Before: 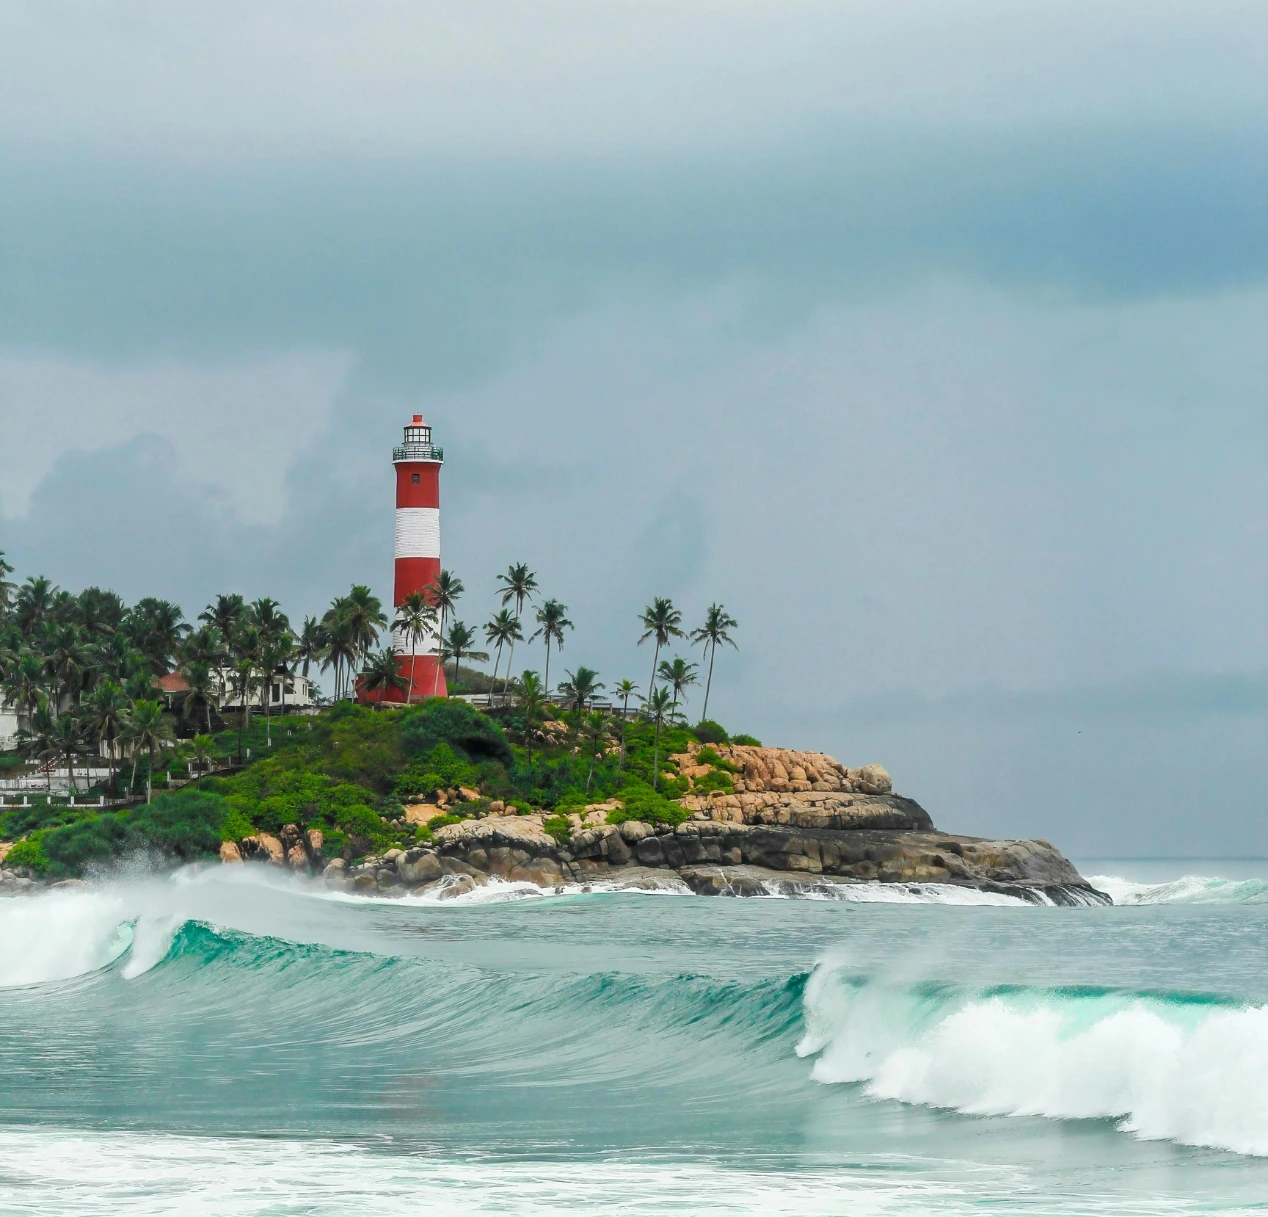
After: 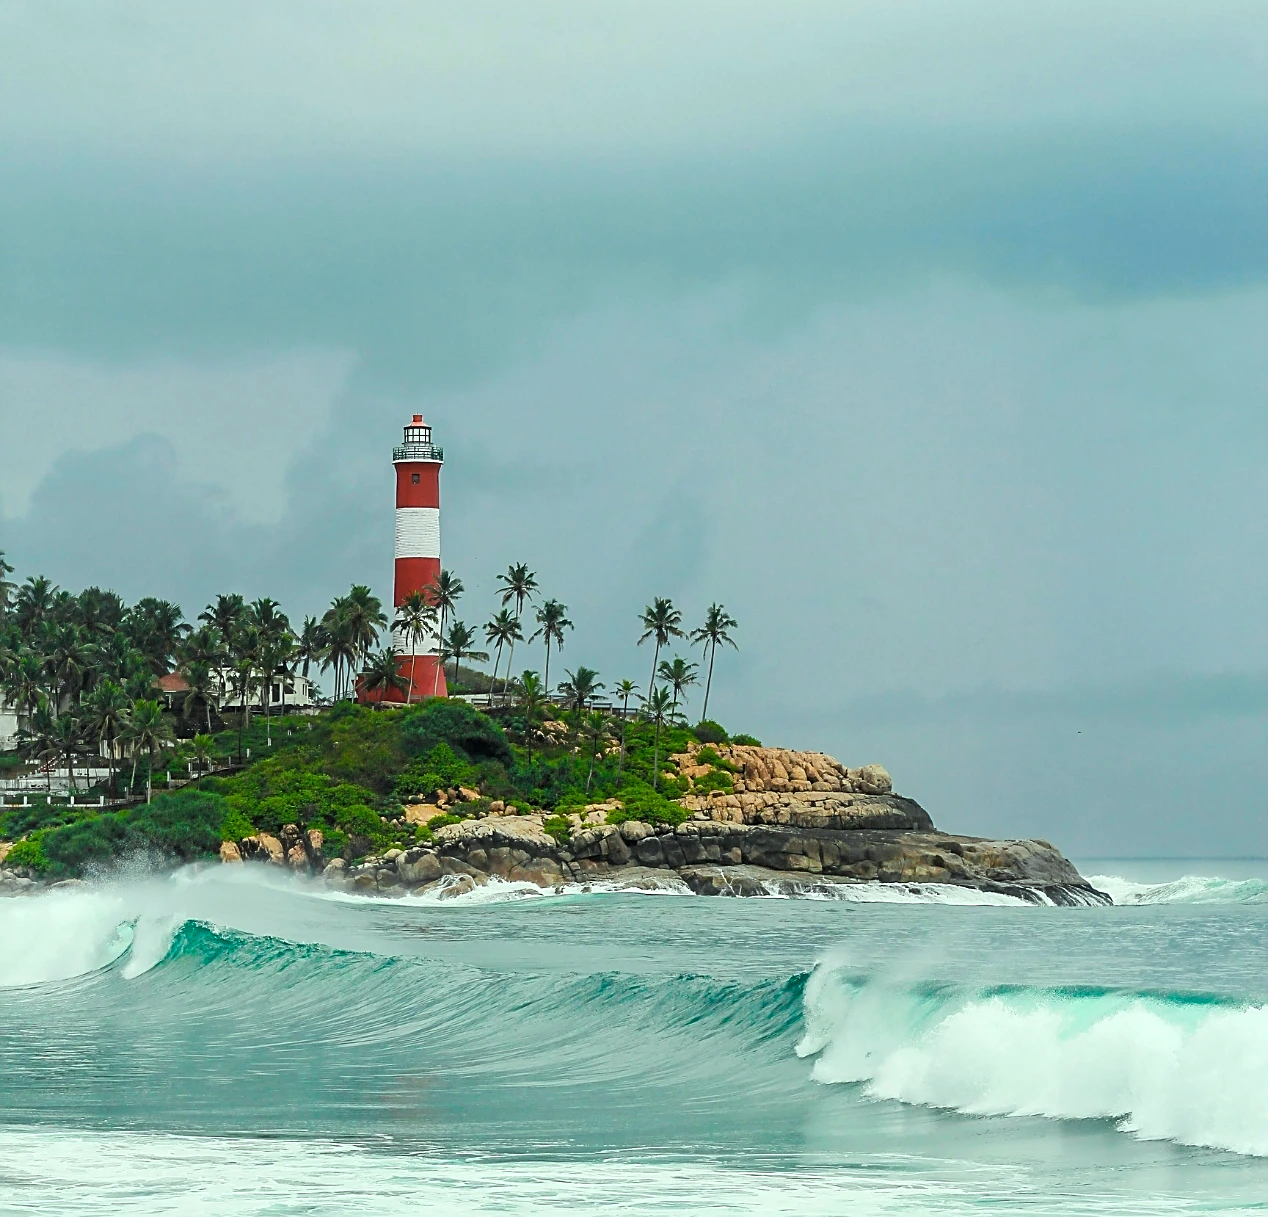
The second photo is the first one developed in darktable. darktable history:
sharpen: amount 0.742
color correction: highlights a* -8.03, highlights b* 3.07
